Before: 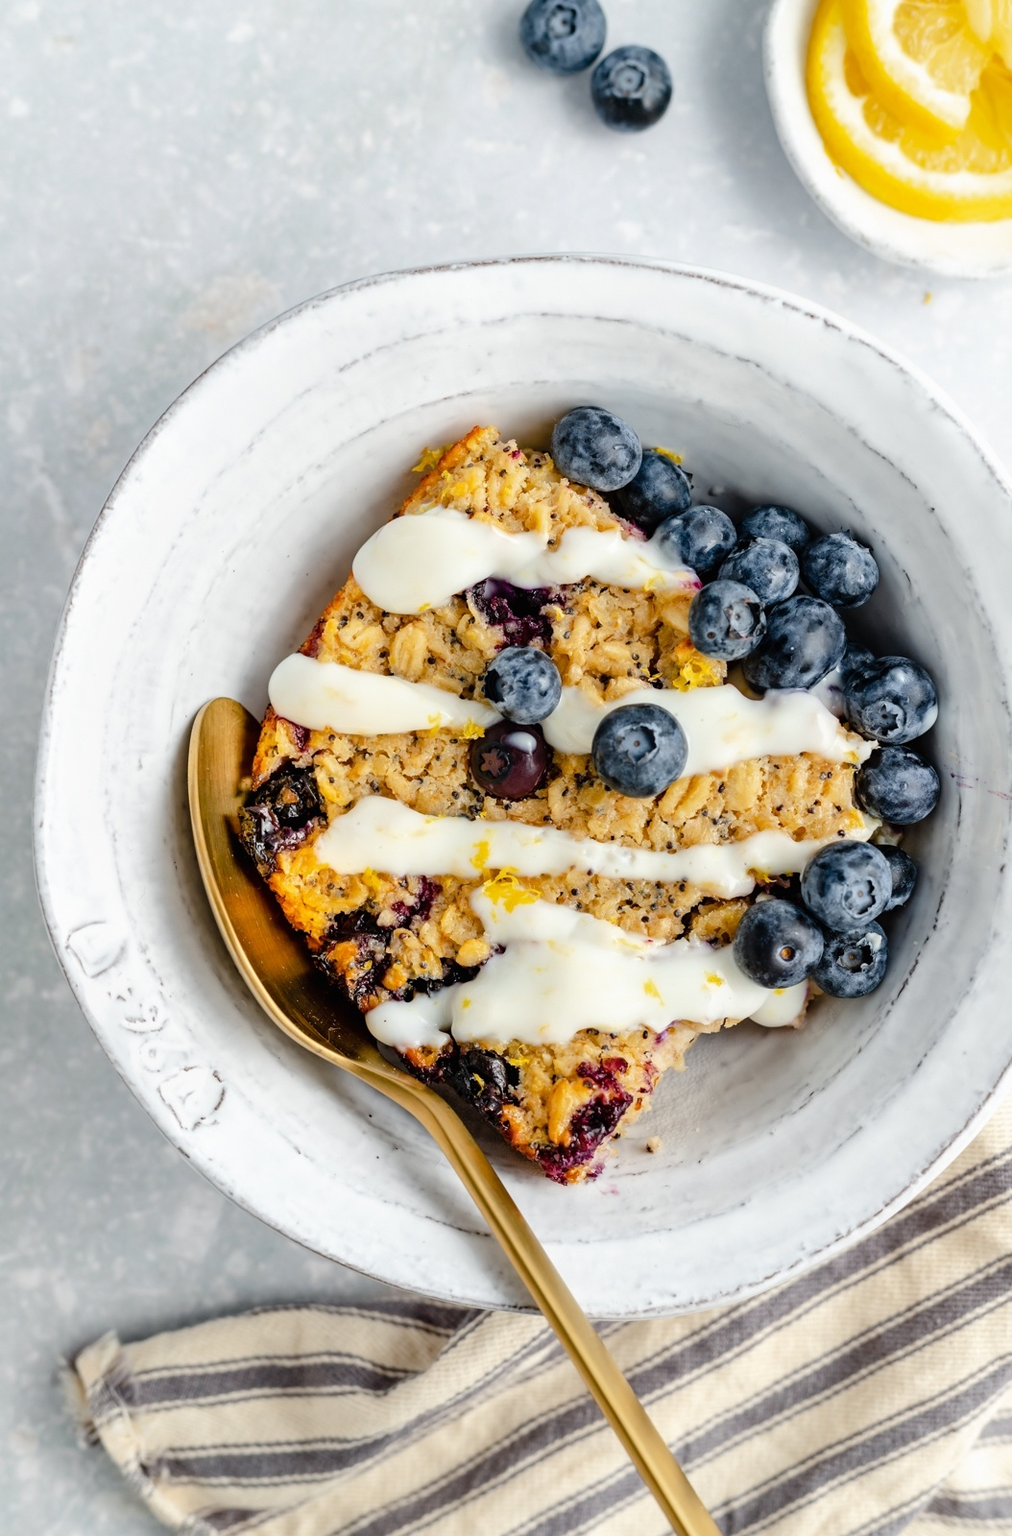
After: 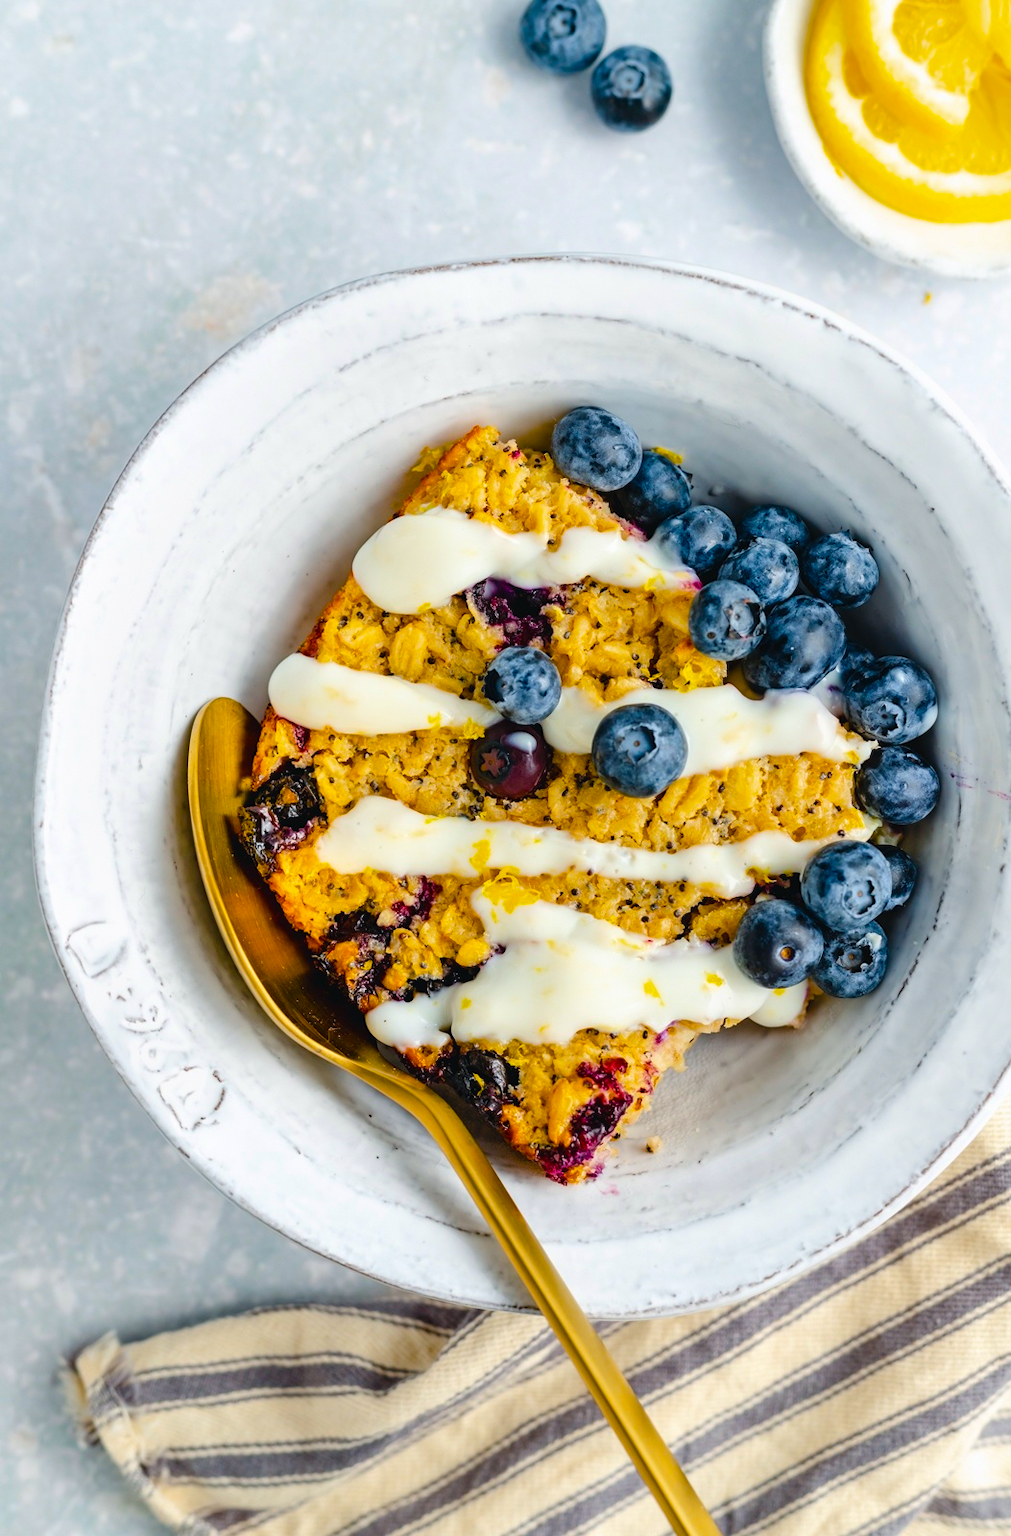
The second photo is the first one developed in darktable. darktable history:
color balance rgb: power › chroma 0.502%, power › hue 215.01°, global offset › luminance 0.253%, perceptual saturation grading › global saturation 29.335%, perceptual saturation grading › mid-tones 12.312%, perceptual saturation grading › shadows 11.152%, global vibrance 39.312%
